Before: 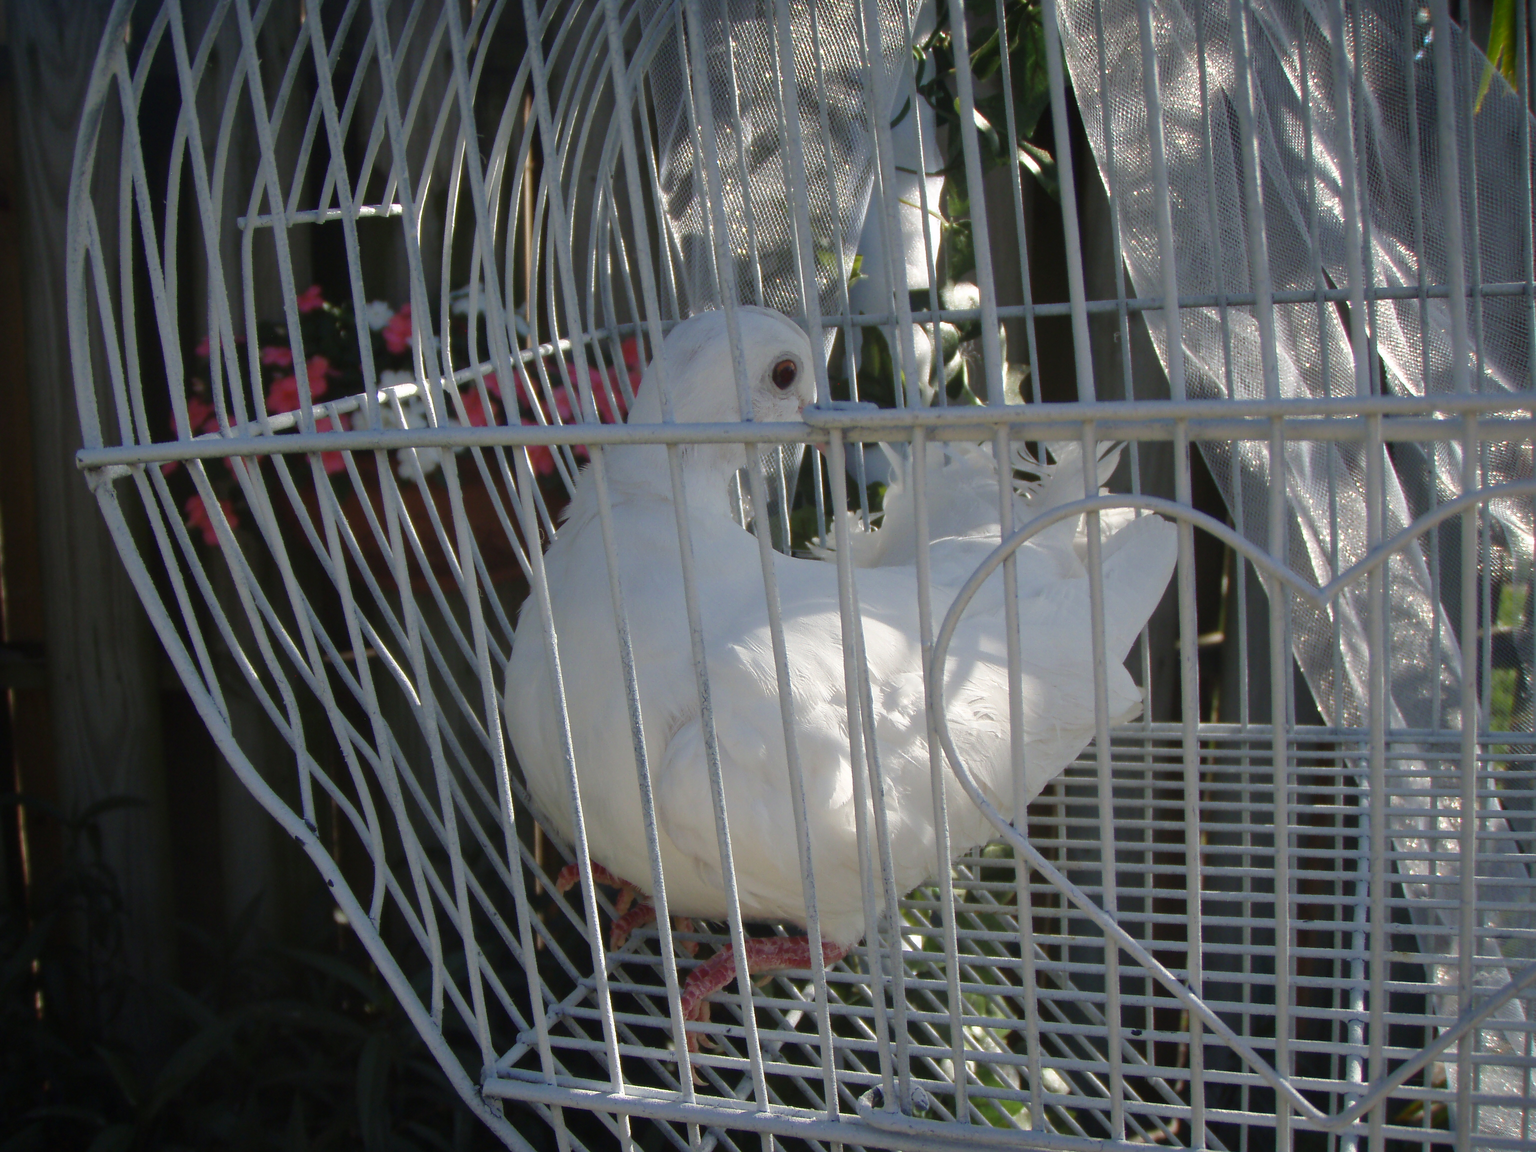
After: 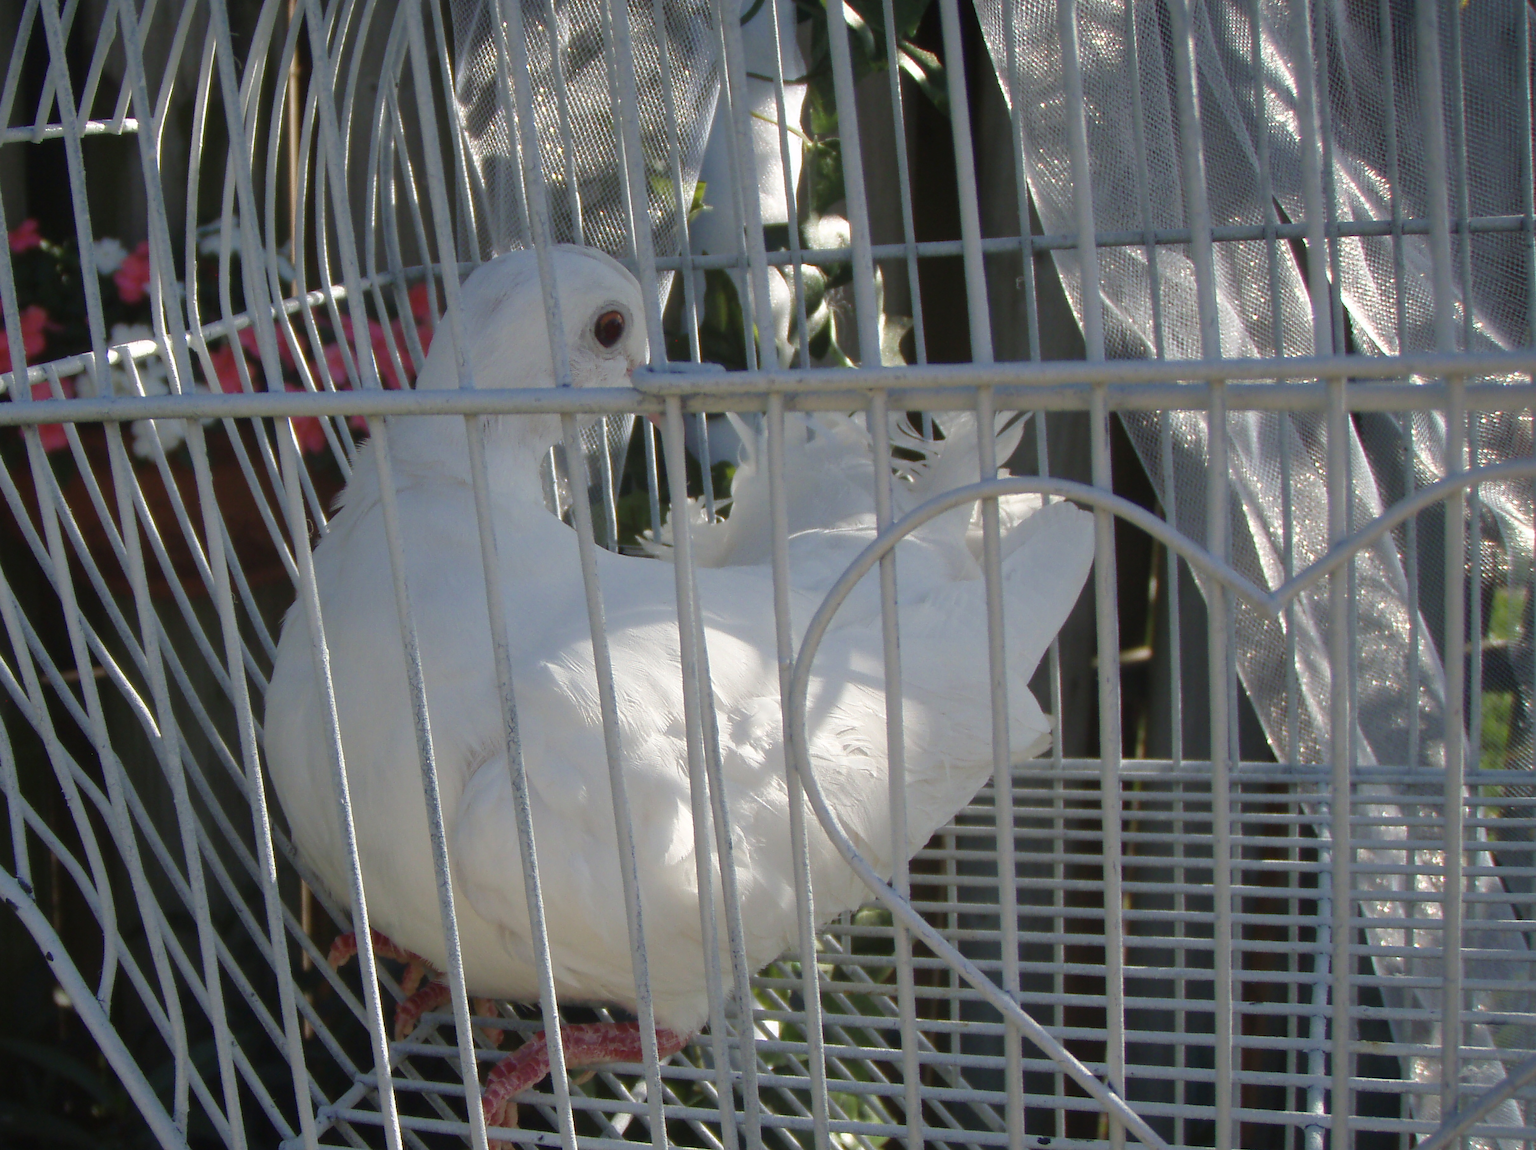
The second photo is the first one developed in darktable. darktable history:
crop: left 18.924%, top 9.41%, bottom 9.628%
